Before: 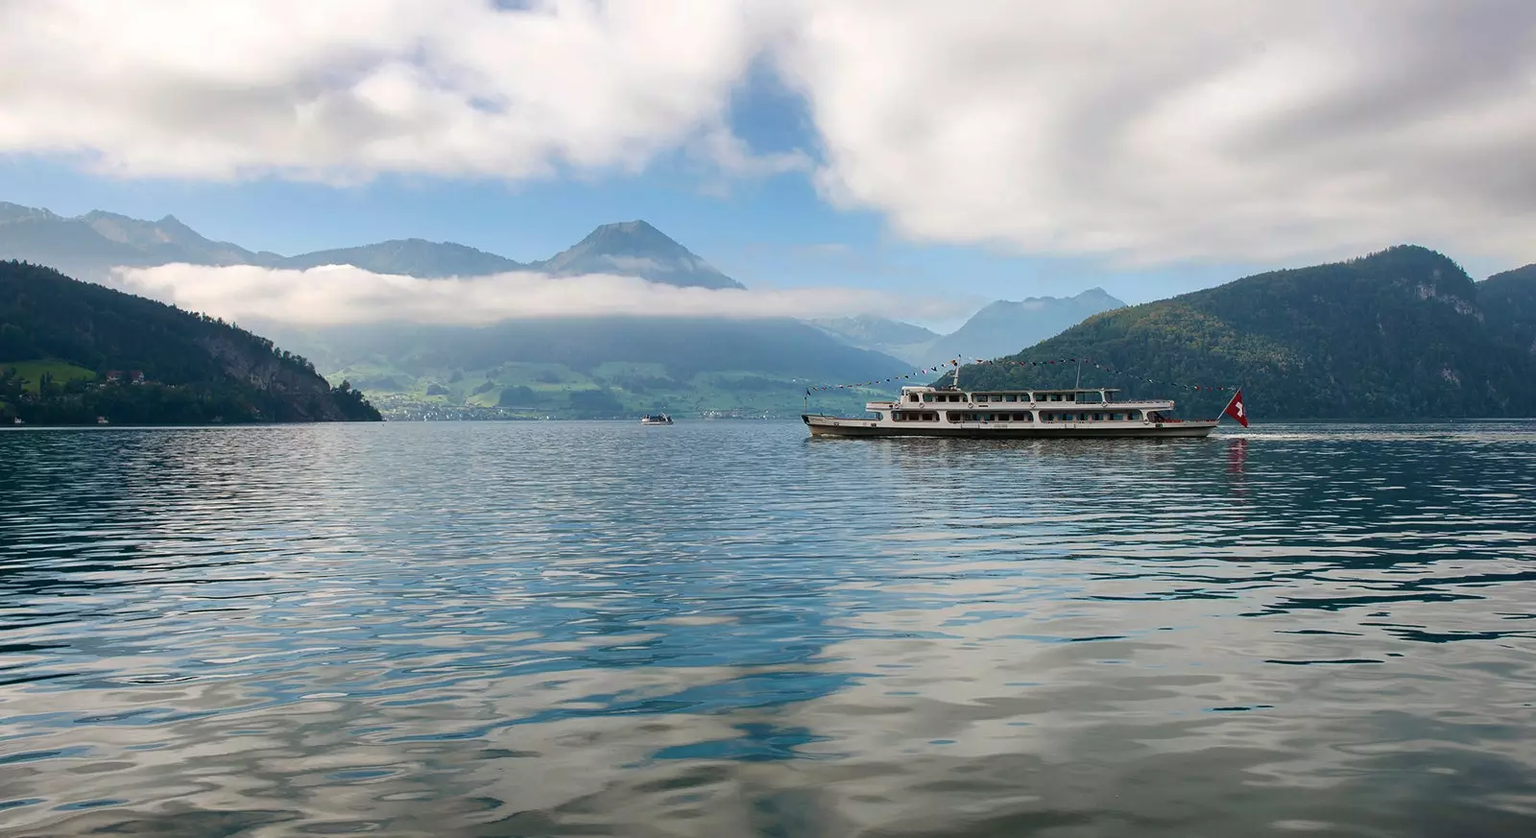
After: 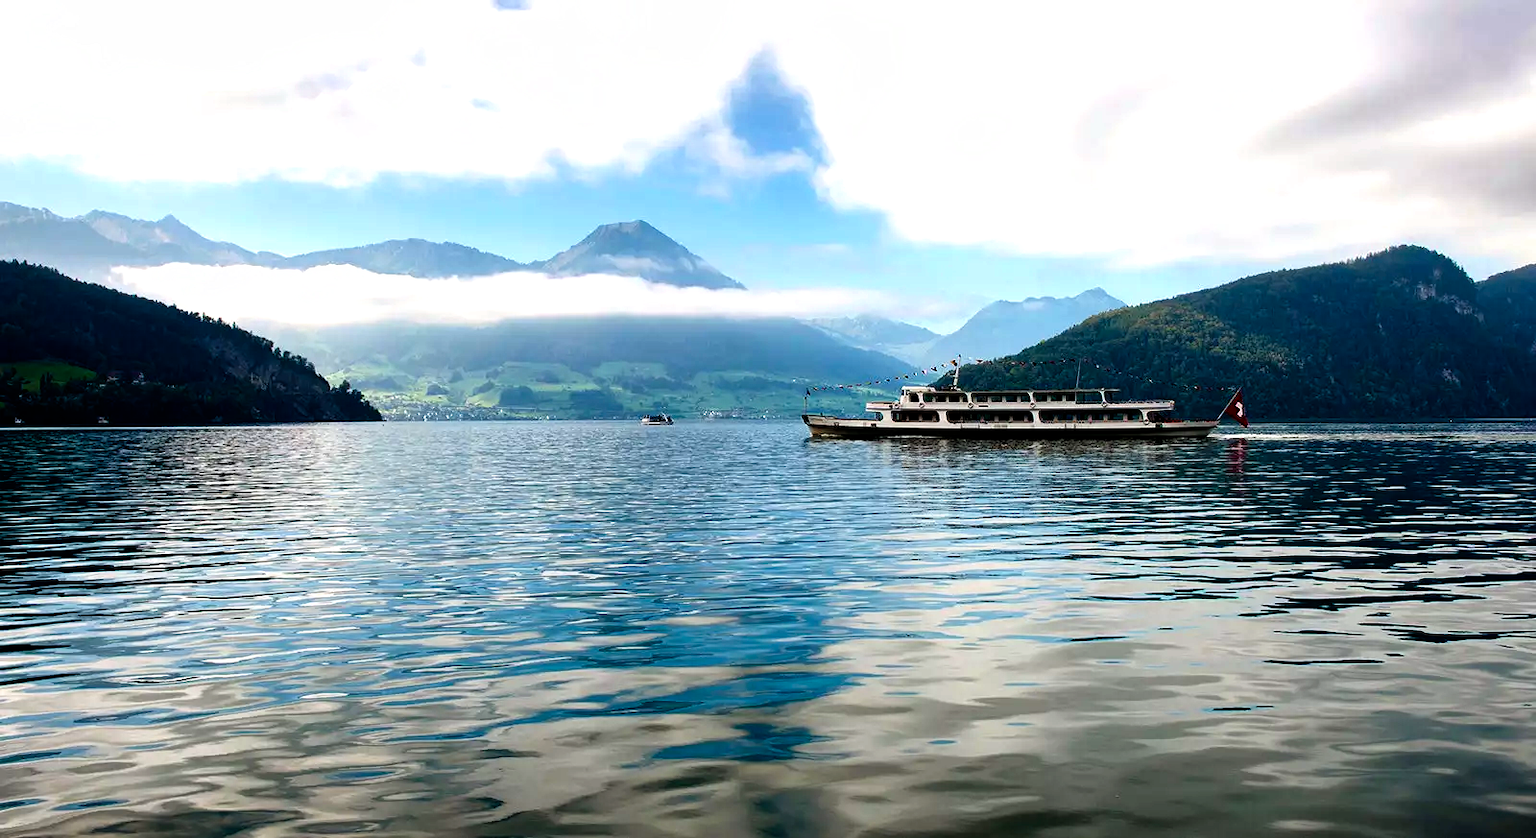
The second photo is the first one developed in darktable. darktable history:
filmic rgb: black relative exposure -8.27 EV, white relative exposure 2.23 EV, hardness 7.13, latitude 86.69%, contrast 1.706, highlights saturation mix -3.14%, shadows ↔ highlights balance -1.89%, preserve chrominance no, color science v5 (2021)
